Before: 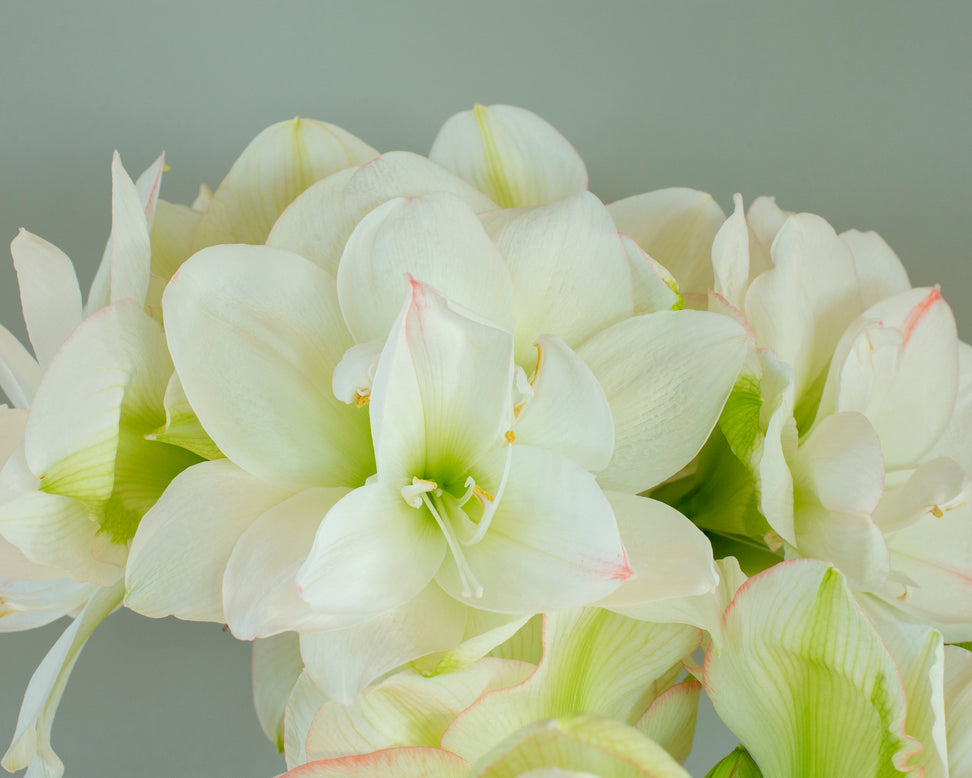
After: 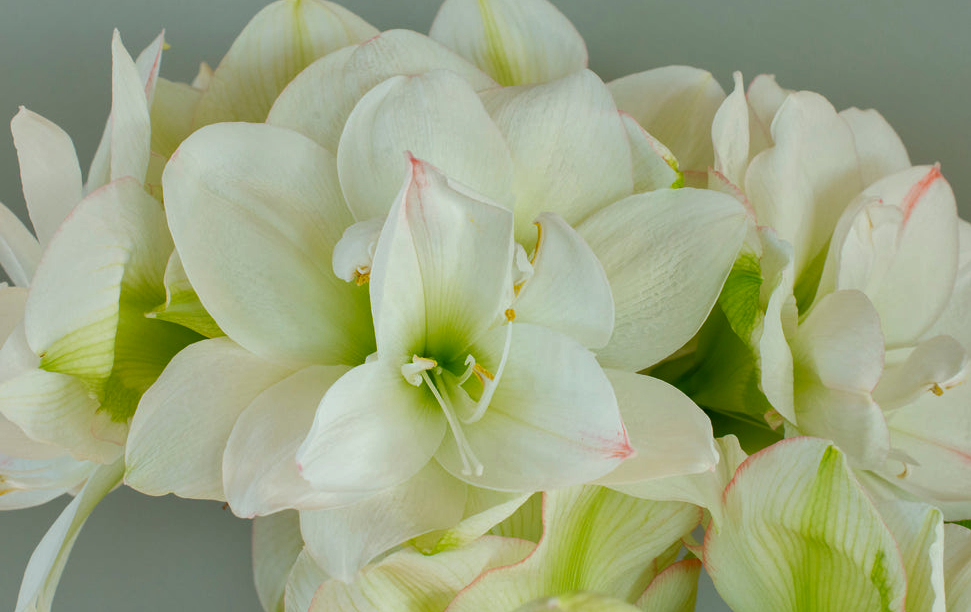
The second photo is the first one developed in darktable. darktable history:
contrast brightness saturation: contrast 0.034, brightness -0.04
crop and rotate: top 15.732%, bottom 5.556%
shadows and highlights: shadows 43.5, white point adjustment -1.33, soften with gaussian
